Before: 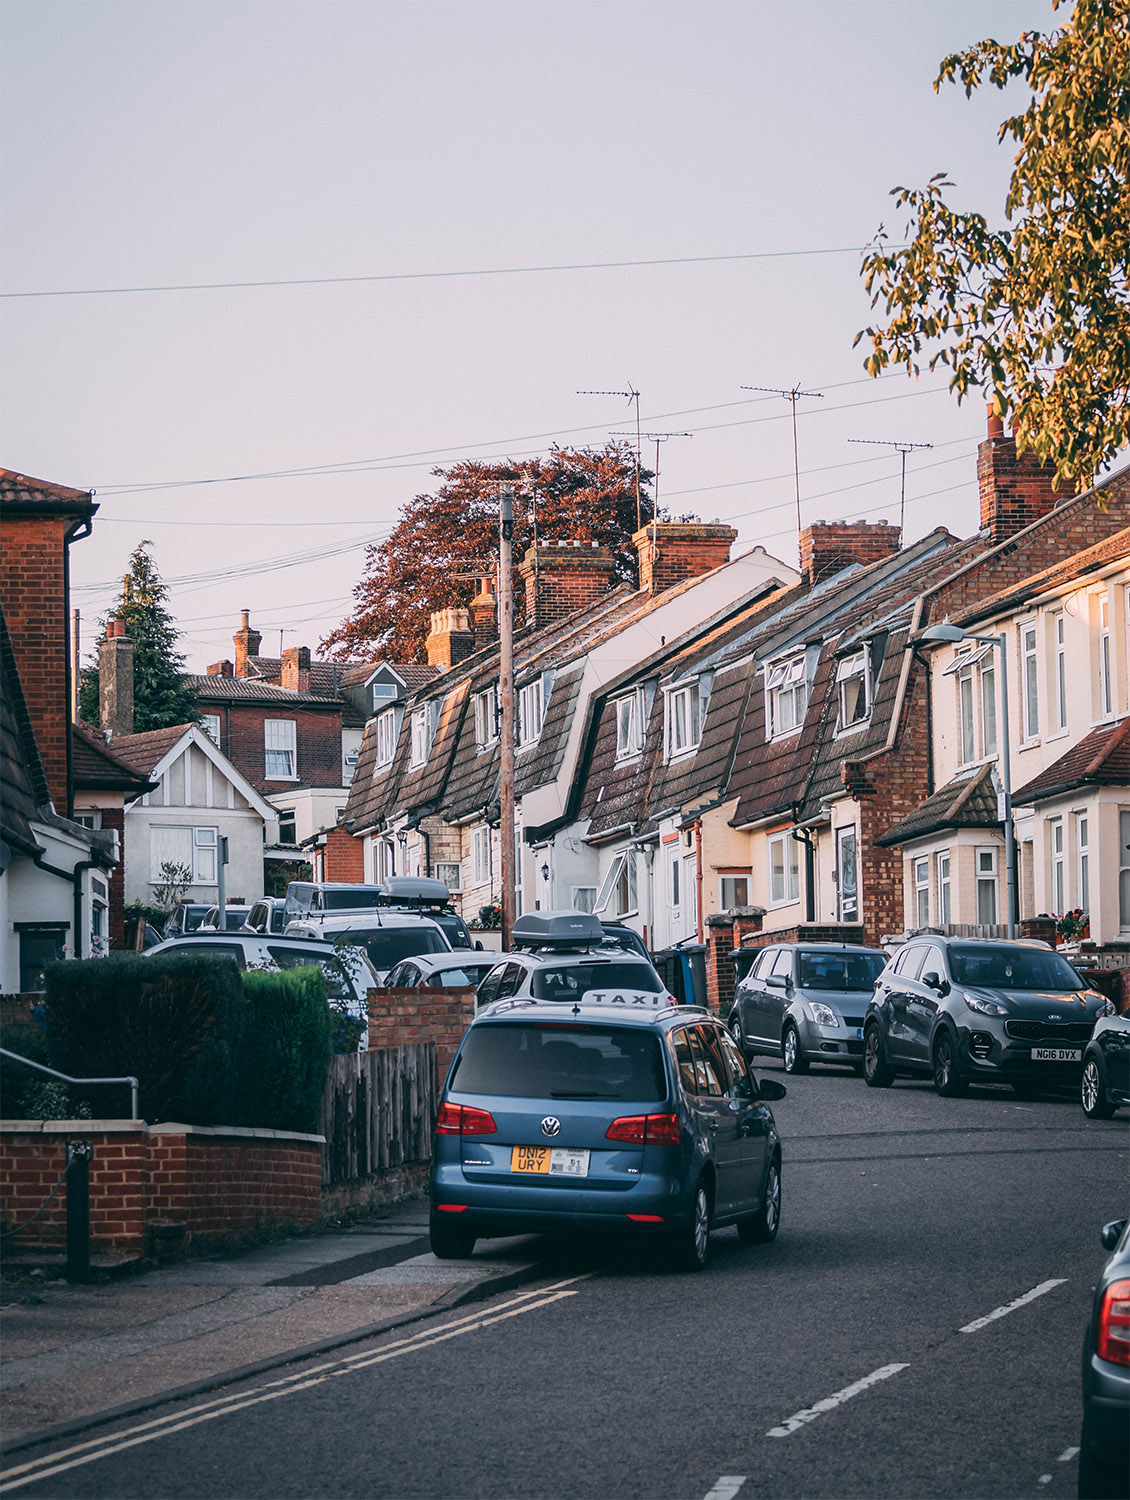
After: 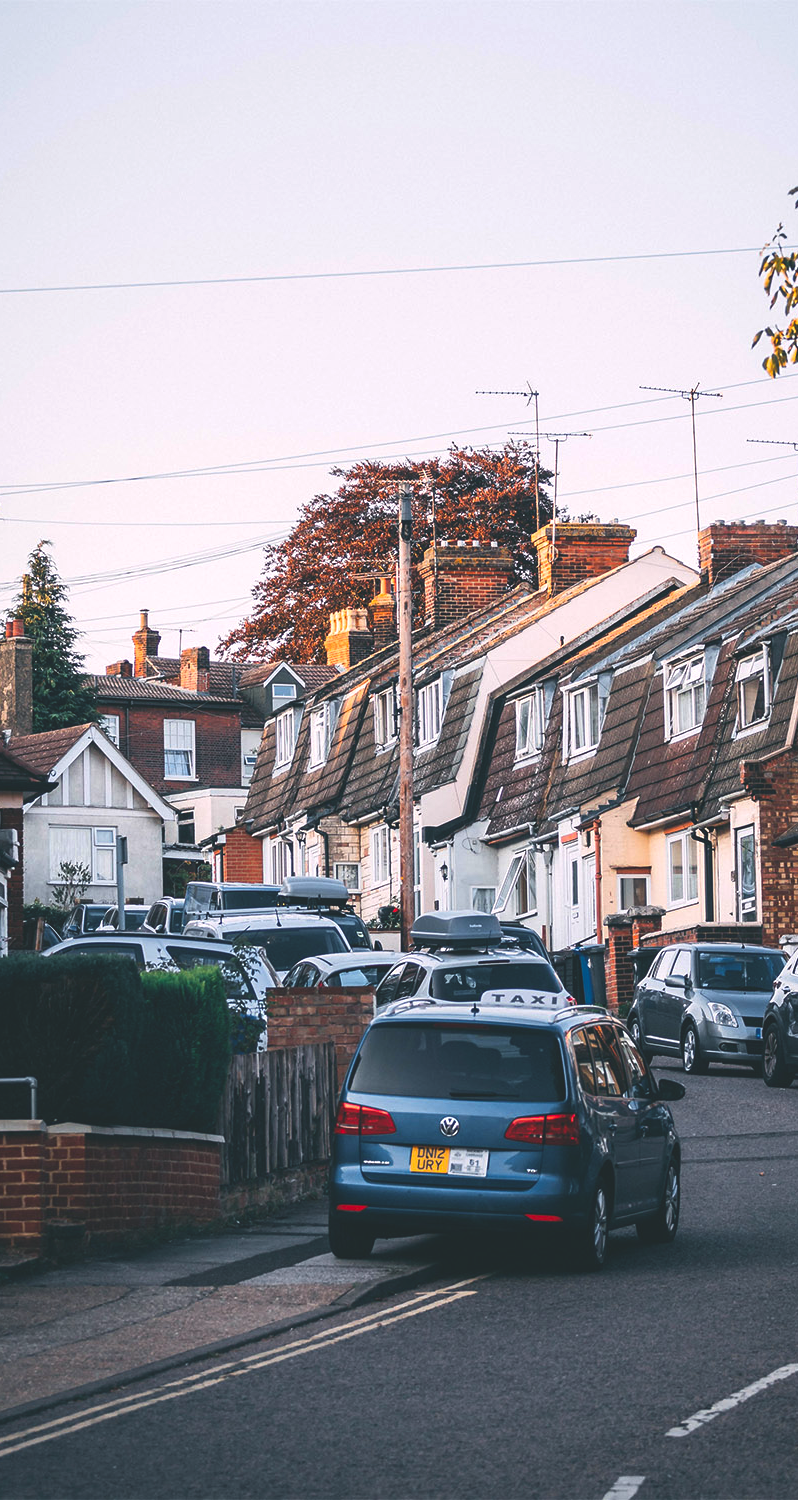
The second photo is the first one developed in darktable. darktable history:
color balance rgb: shadows lift › chroma 1.026%, shadows lift › hue 241.99°, global offset › luminance 1.986%, linear chroma grading › shadows -8.475%, linear chroma grading › global chroma 9.921%, perceptual saturation grading › global saturation 19.436%, perceptual brilliance grading › global brilliance 15.741%, perceptual brilliance grading › shadows -35.62%, contrast -9.525%
crop and rotate: left 9.048%, right 20.245%
